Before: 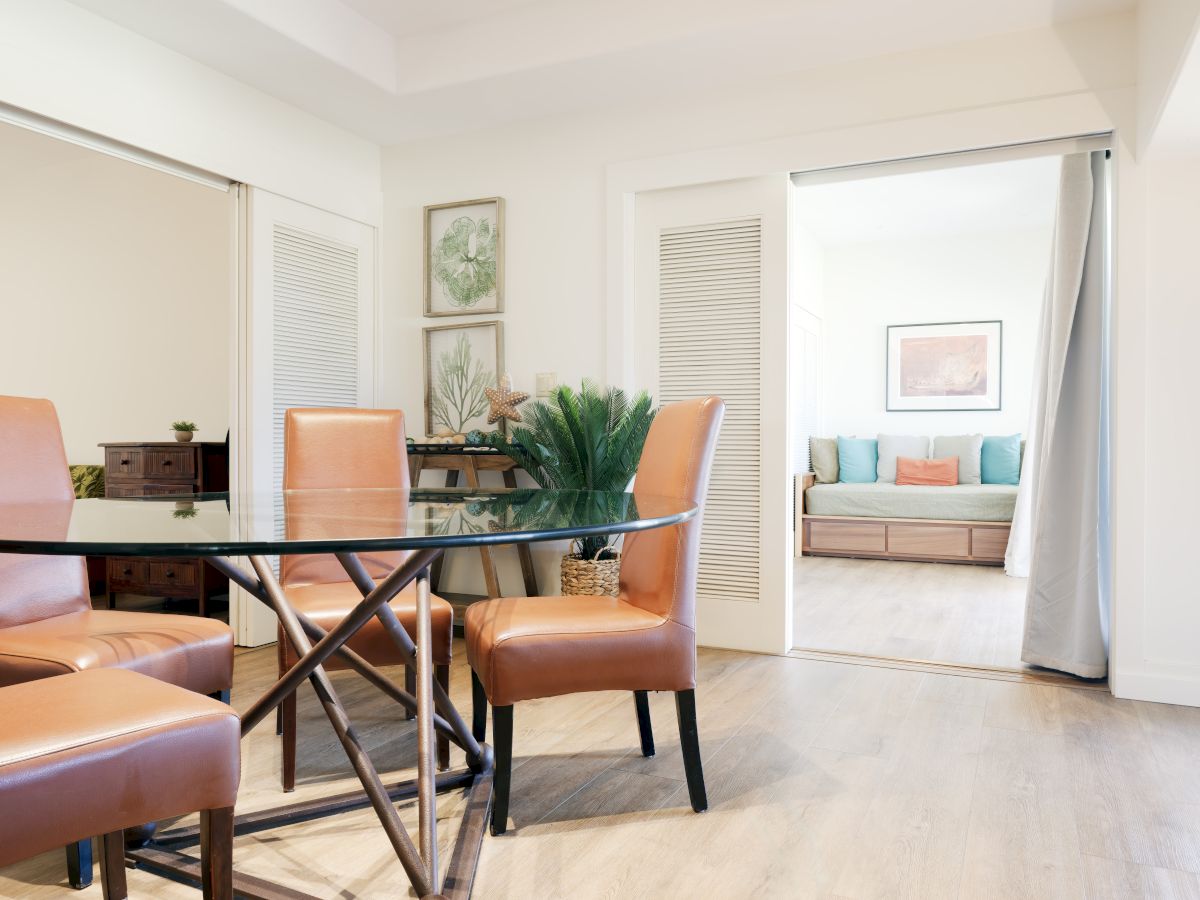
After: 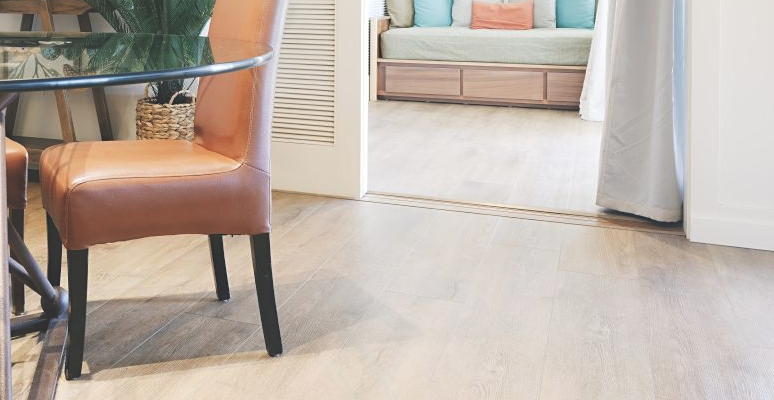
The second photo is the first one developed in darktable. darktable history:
crop and rotate: left 35.47%, top 50.724%, bottom 4.826%
exposure: black level correction -0.031, compensate highlight preservation false
sharpen: amount 0.217
